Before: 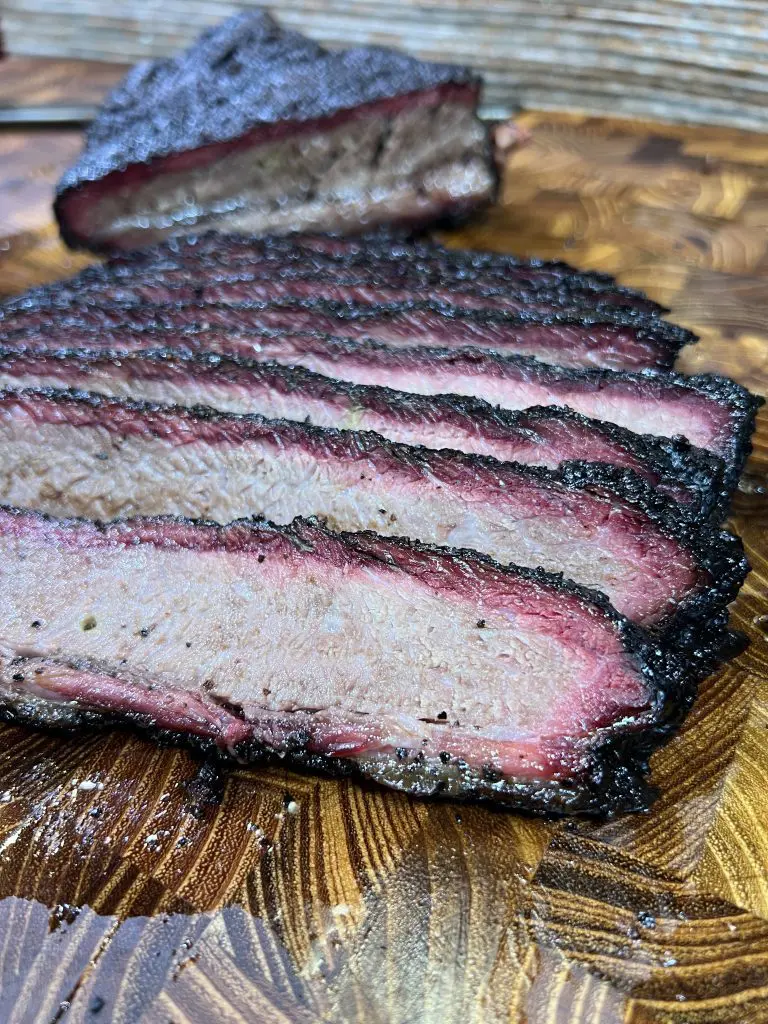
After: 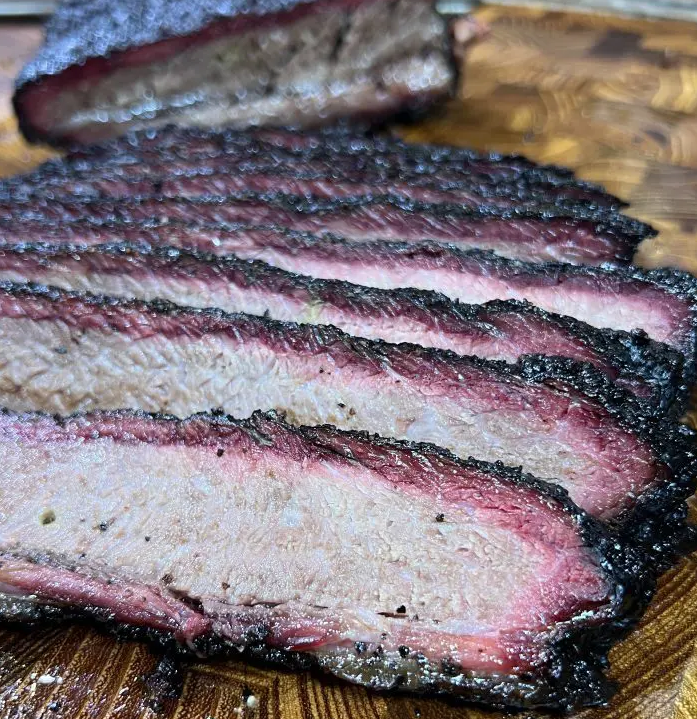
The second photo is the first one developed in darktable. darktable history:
crop: left 5.423%, top 10.422%, right 3.782%, bottom 19.303%
tone equalizer: on, module defaults
shadows and highlights: radius 94.9, shadows -13.75, white point adjustment 0.172, highlights 31.82, compress 48.68%, soften with gaussian
